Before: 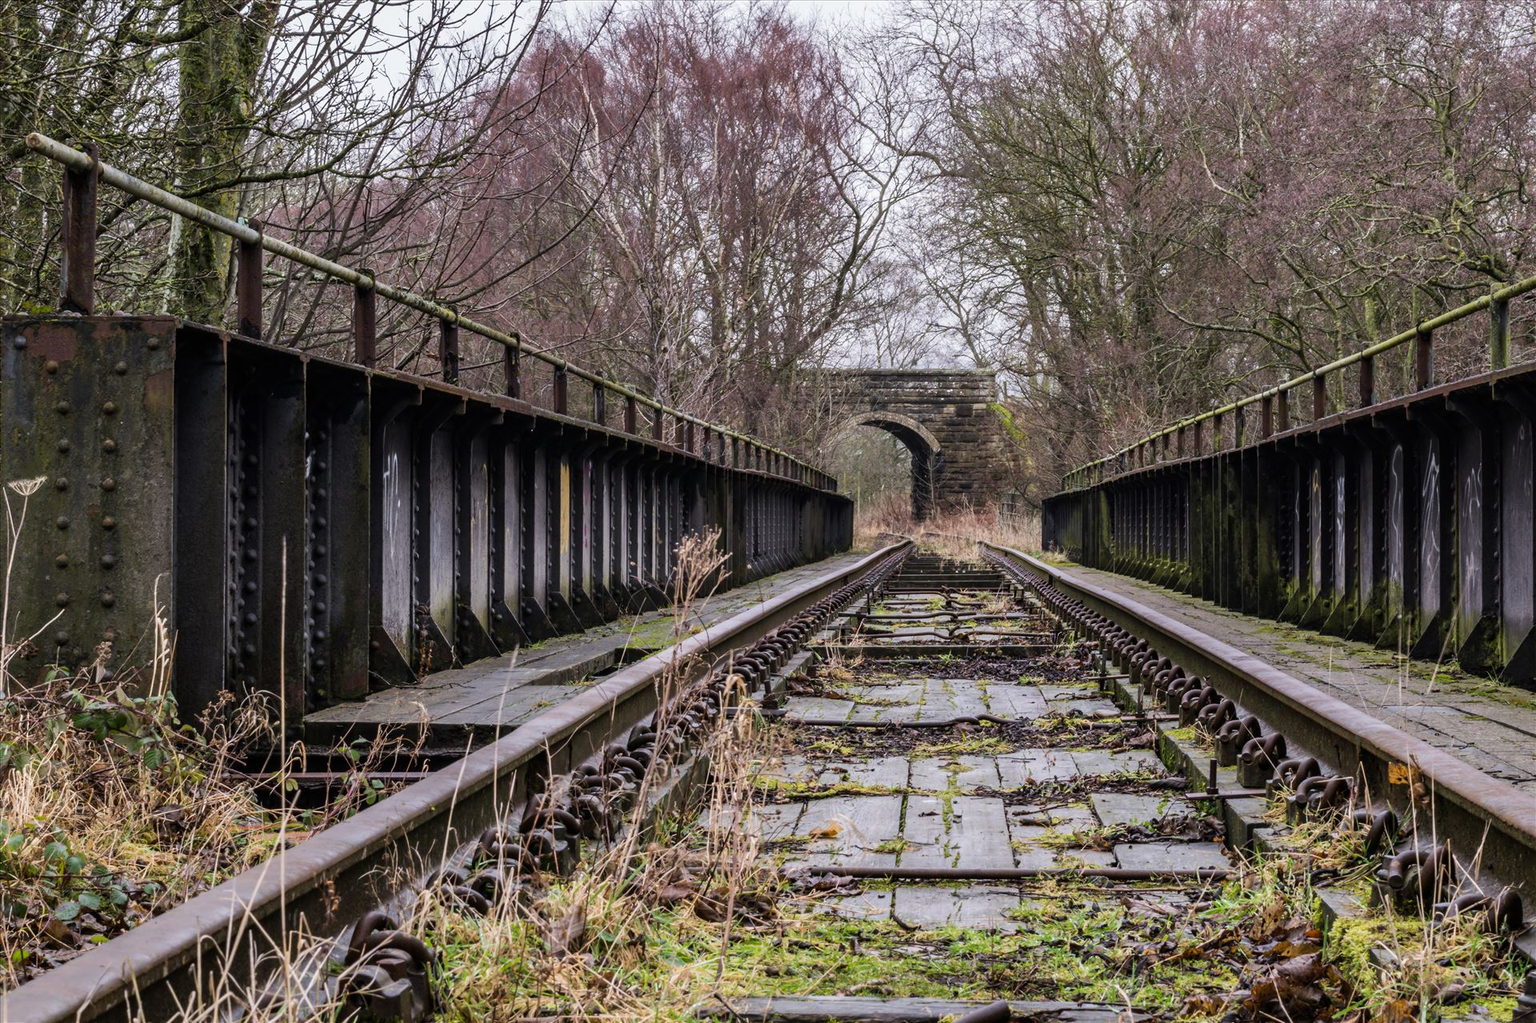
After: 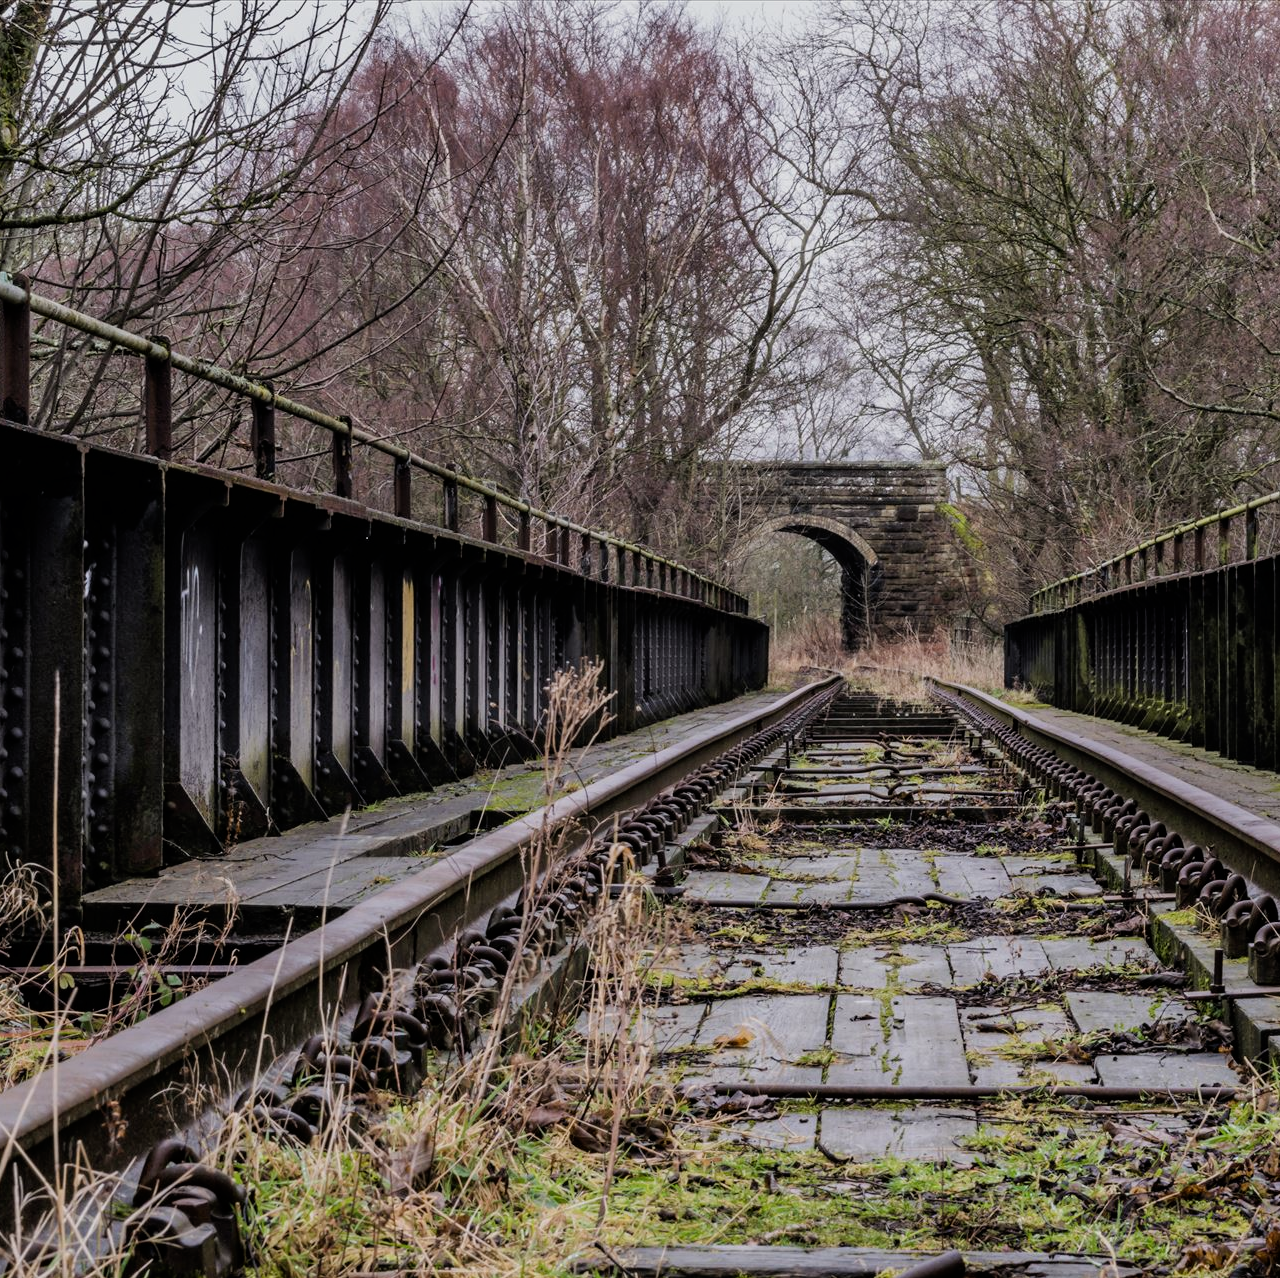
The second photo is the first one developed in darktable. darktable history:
filmic rgb: black relative exposure -8.07 EV, white relative exposure 3 EV, hardness 5.35, contrast 1.25
tone equalizer: -8 EV 0.25 EV, -7 EV 0.417 EV, -6 EV 0.417 EV, -5 EV 0.25 EV, -3 EV -0.25 EV, -2 EV -0.417 EV, -1 EV -0.417 EV, +0 EV -0.25 EV, edges refinement/feathering 500, mask exposure compensation -1.57 EV, preserve details guided filter
crop and rotate: left 15.546%, right 17.787%
